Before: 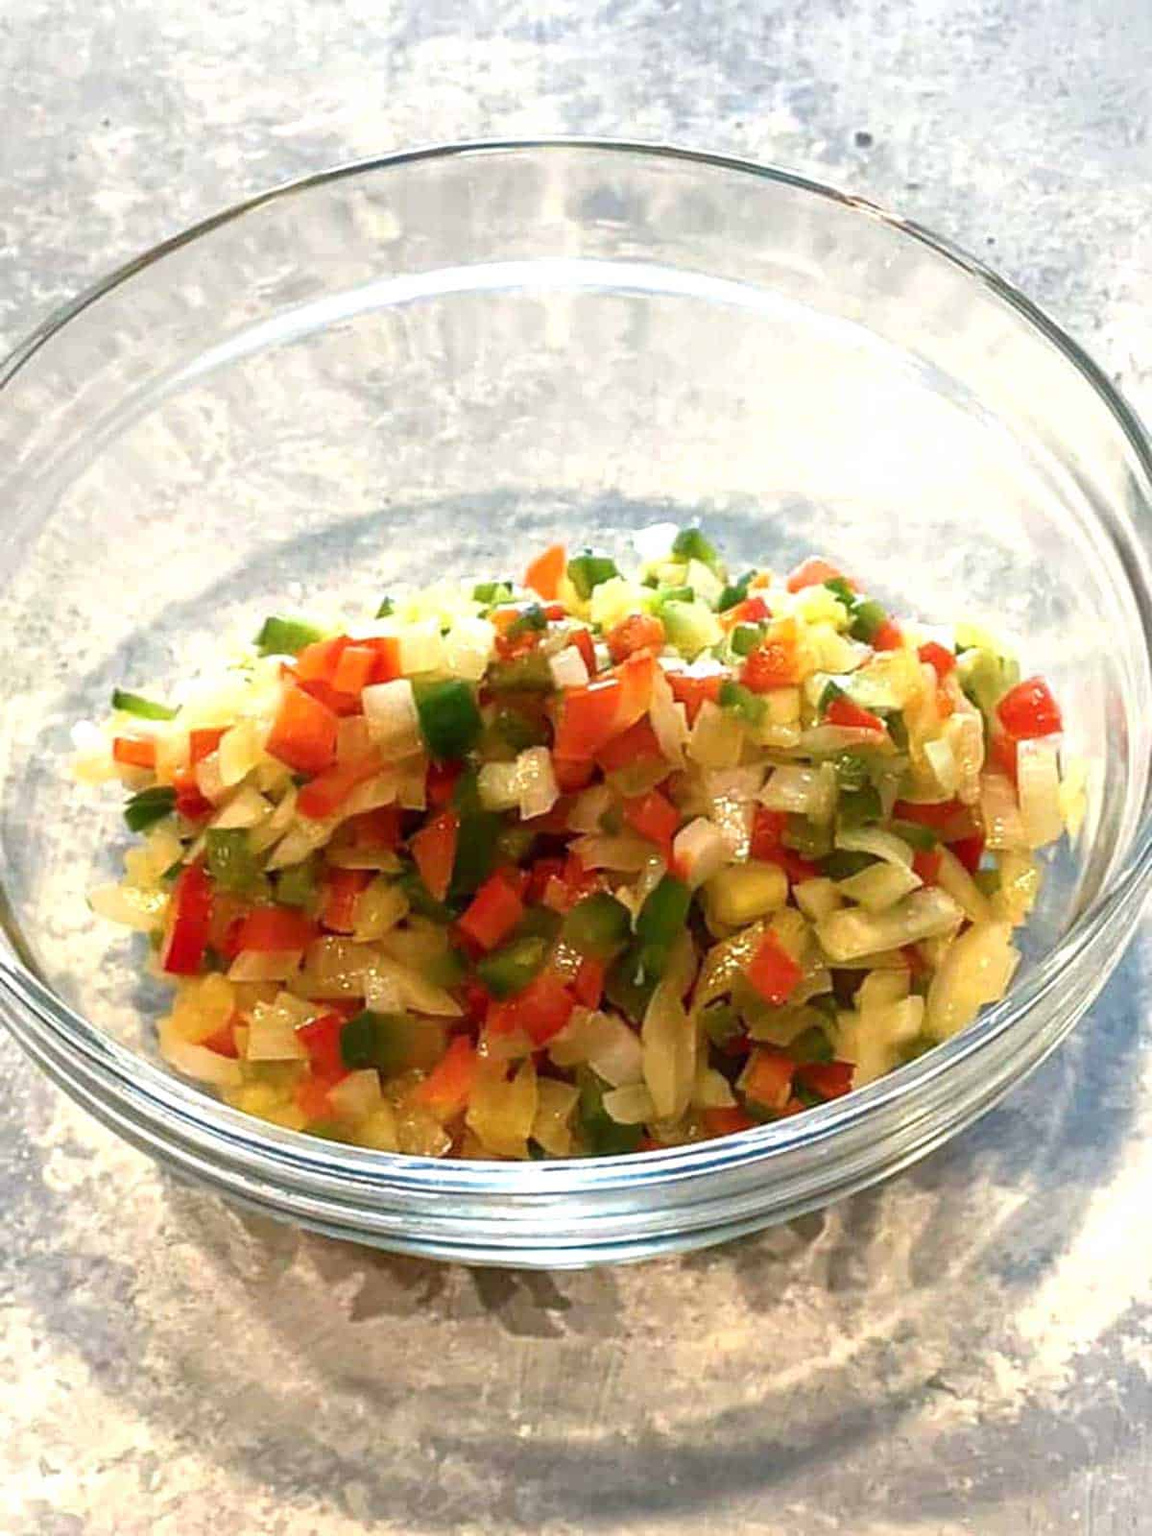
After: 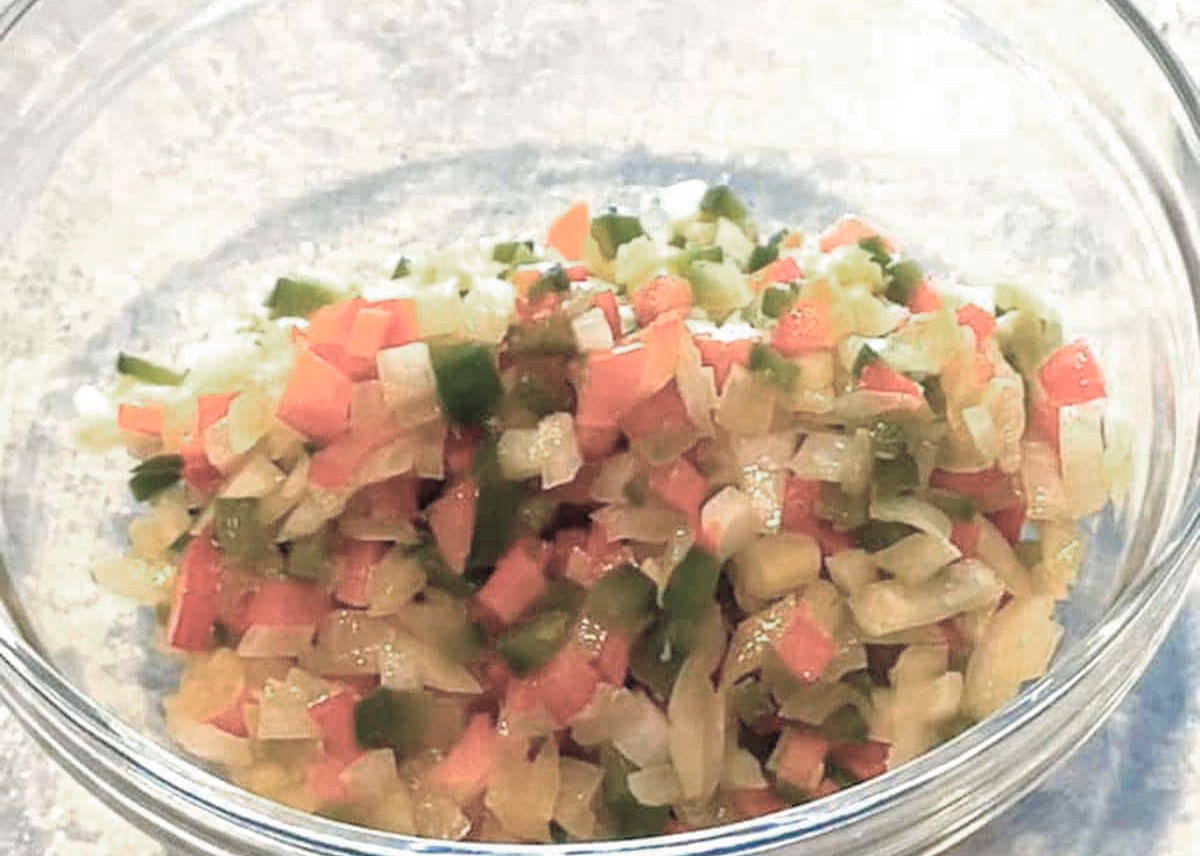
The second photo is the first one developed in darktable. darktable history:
color zones: curves: ch0 [(0, 0.553) (0.123, 0.58) (0.23, 0.419) (0.468, 0.155) (0.605, 0.132) (0.723, 0.063) (0.833, 0.172) (0.921, 0.468)]; ch1 [(0.025, 0.645) (0.229, 0.584) (0.326, 0.551) (0.537, 0.446) (0.599, 0.911) (0.708, 1) (0.805, 0.944)]; ch2 [(0.086, 0.468) (0.254, 0.464) (0.638, 0.564) (0.702, 0.592) (0.768, 0.564)]
crop and rotate: top 22.867%, bottom 23.574%
contrast brightness saturation: brightness 0.182, saturation -0.516
